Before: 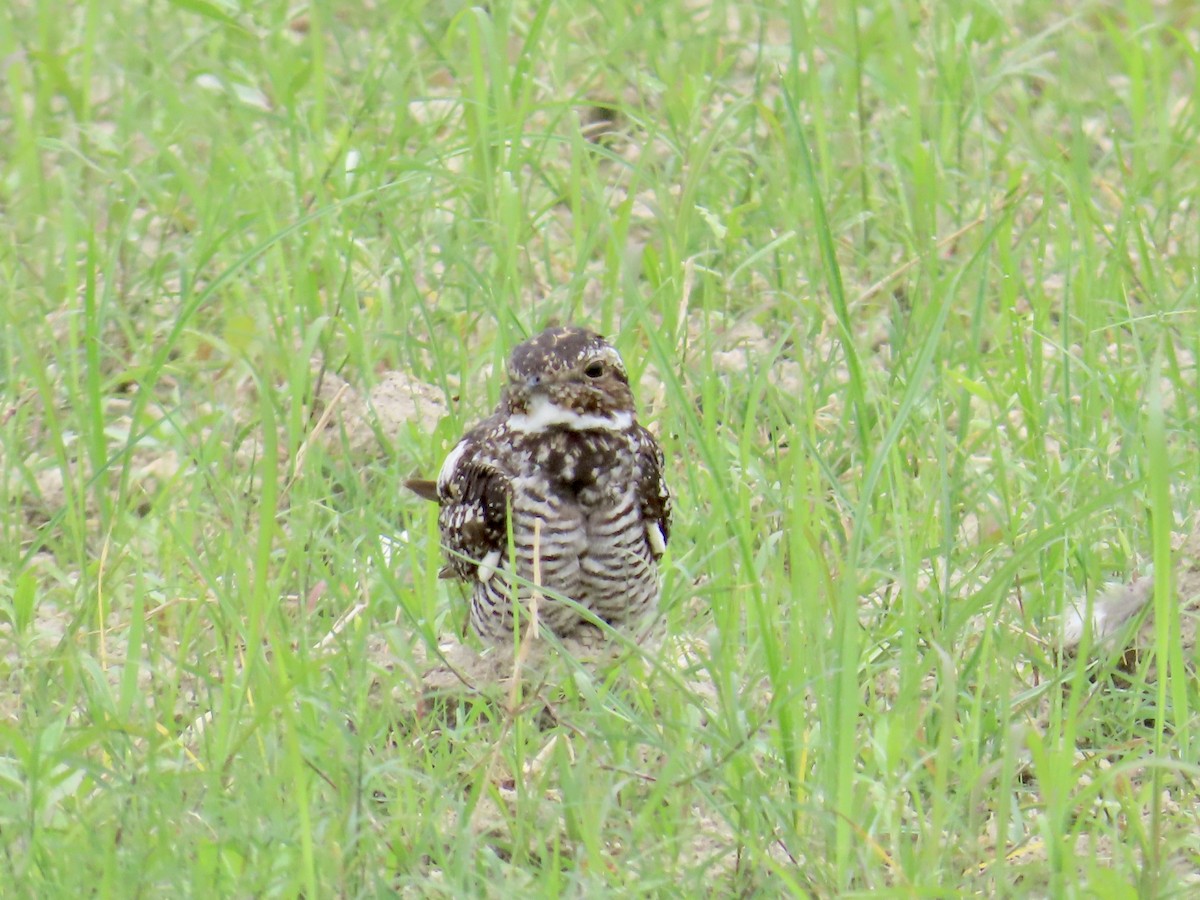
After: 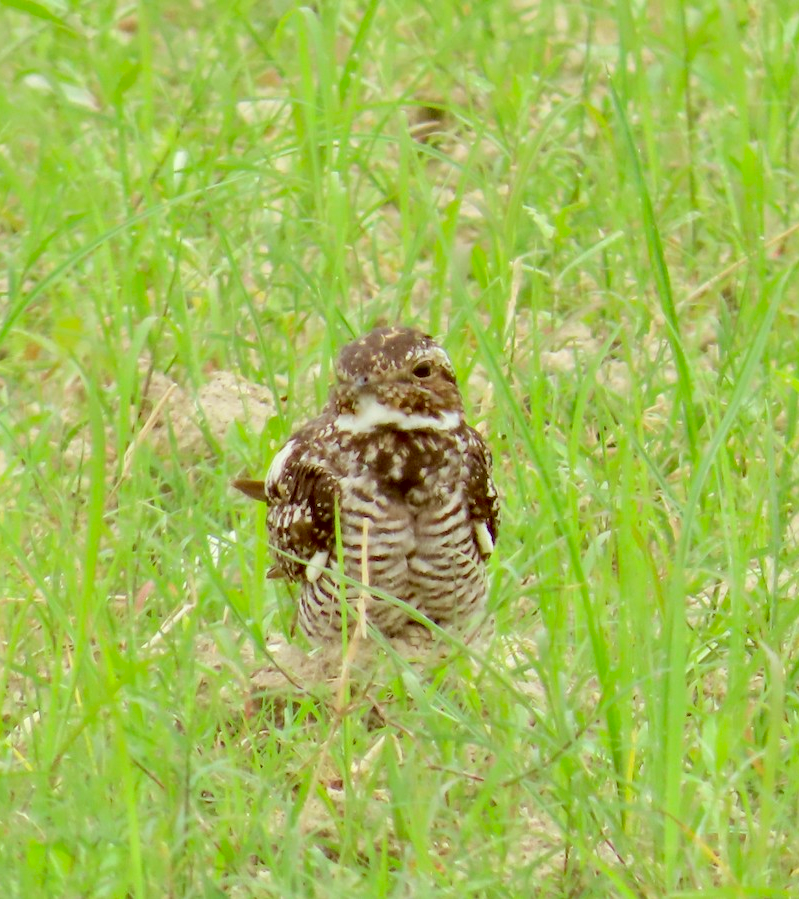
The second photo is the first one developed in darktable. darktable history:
color correction: highlights a* -5.4, highlights b* 9.8, shadows a* 9.92, shadows b* 24.47
crop and rotate: left 14.387%, right 18.957%
